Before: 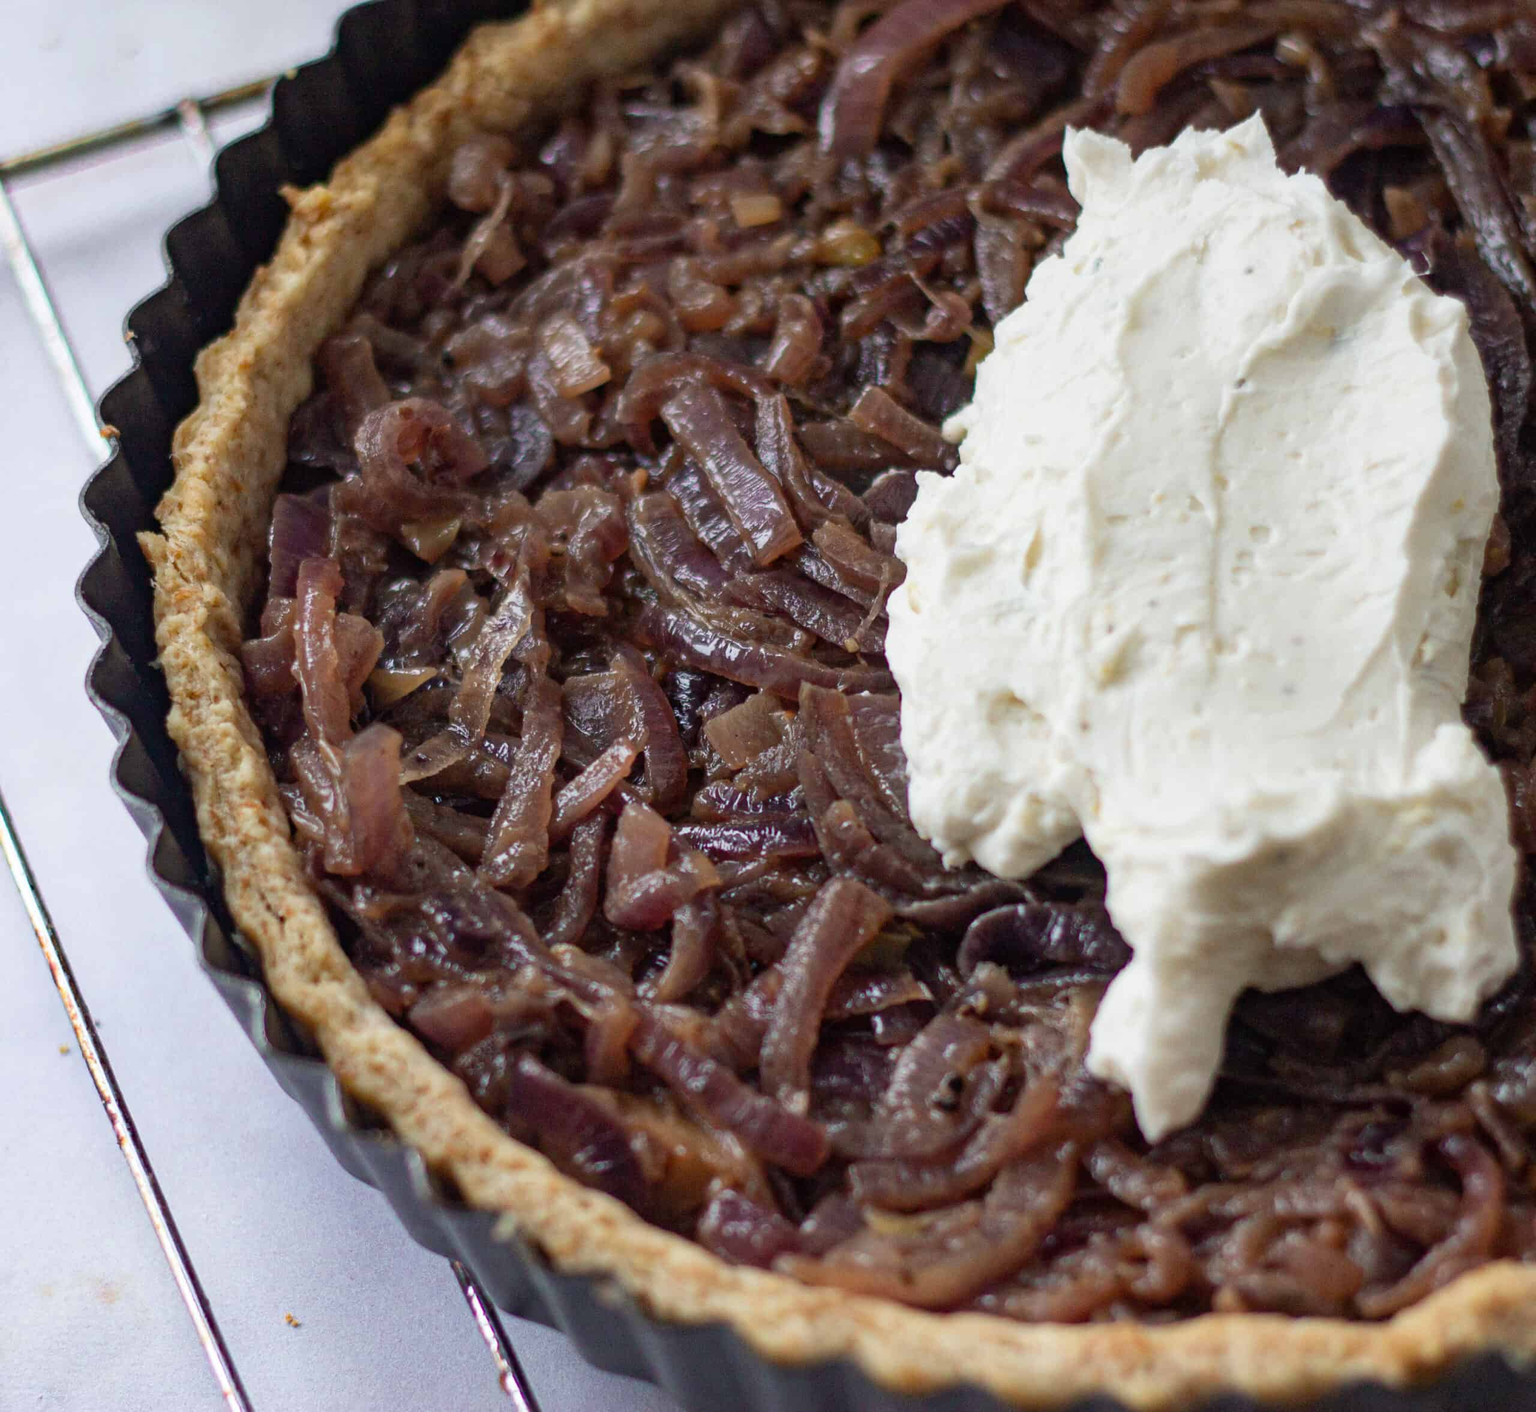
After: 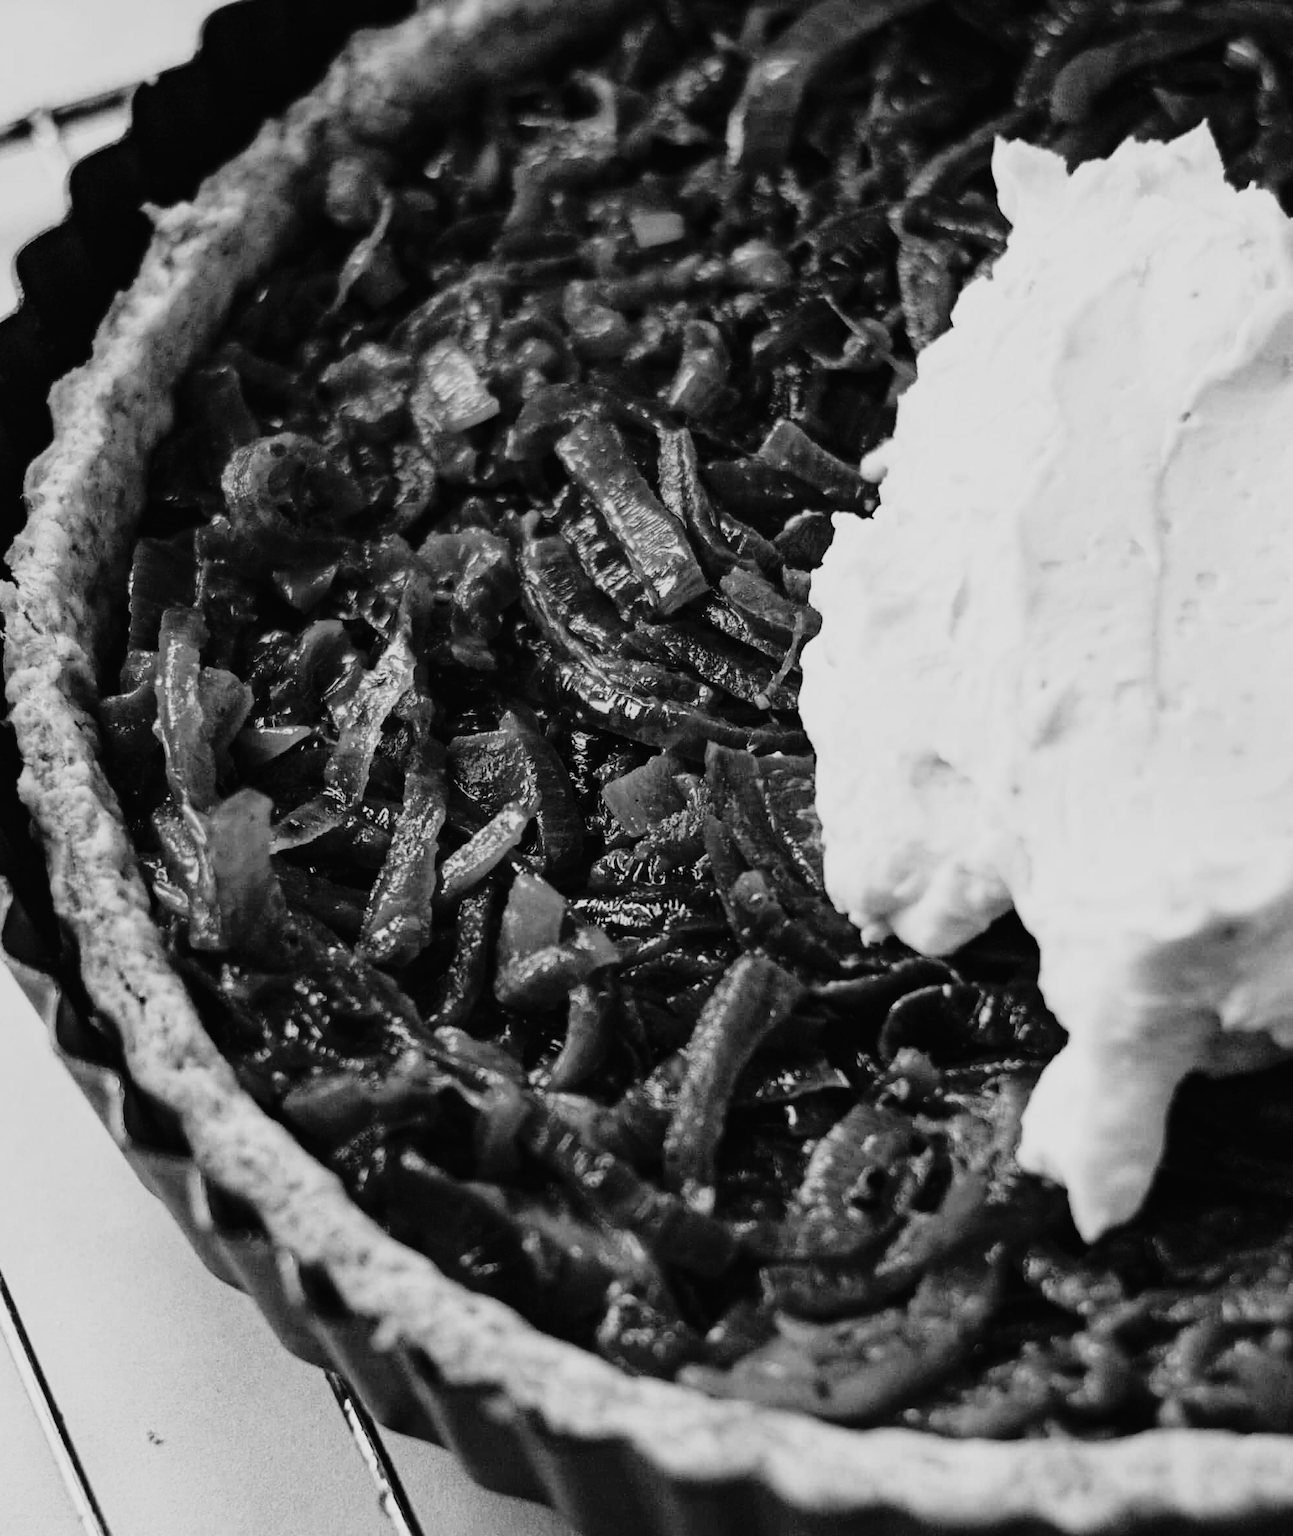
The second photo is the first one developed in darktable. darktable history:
monochrome: a 32, b 64, size 2.3
contrast brightness saturation: contrast 0.13, brightness -0.05, saturation 0.16
crop: left 9.88%, right 12.664%
tone curve: curves: ch0 [(0, 0.014) (0.17, 0.099) (0.392, 0.438) (0.725, 0.828) (0.872, 0.918) (1, 0.981)]; ch1 [(0, 0) (0.402, 0.36) (0.489, 0.491) (0.5, 0.503) (0.515, 0.52) (0.545, 0.572) (0.615, 0.662) (0.701, 0.725) (1, 1)]; ch2 [(0, 0) (0.42, 0.458) (0.485, 0.499) (0.503, 0.503) (0.531, 0.542) (0.561, 0.594) (0.644, 0.694) (0.717, 0.753) (1, 0.991)], color space Lab, independent channels
filmic rgb: black relative exposure -7.65 EV, white relative exposure 4.56 EV, hardness 3.61
